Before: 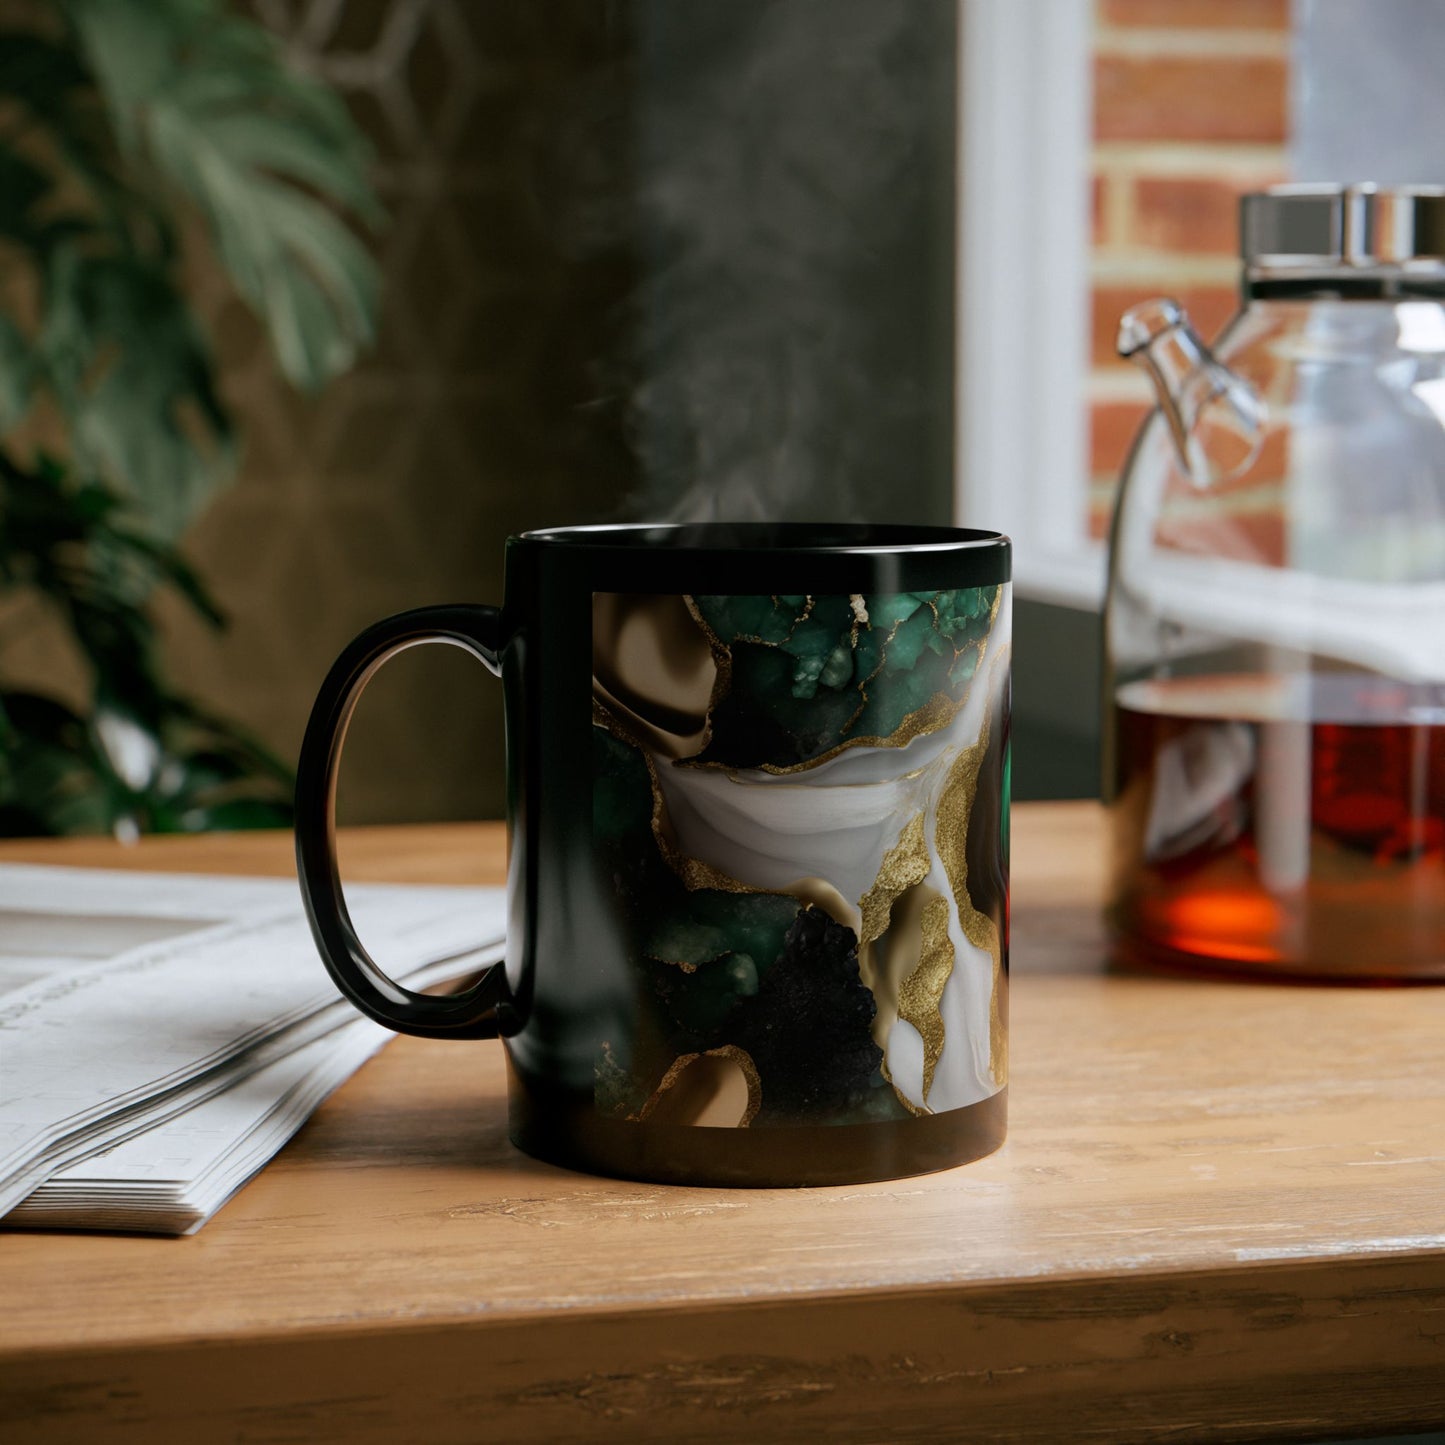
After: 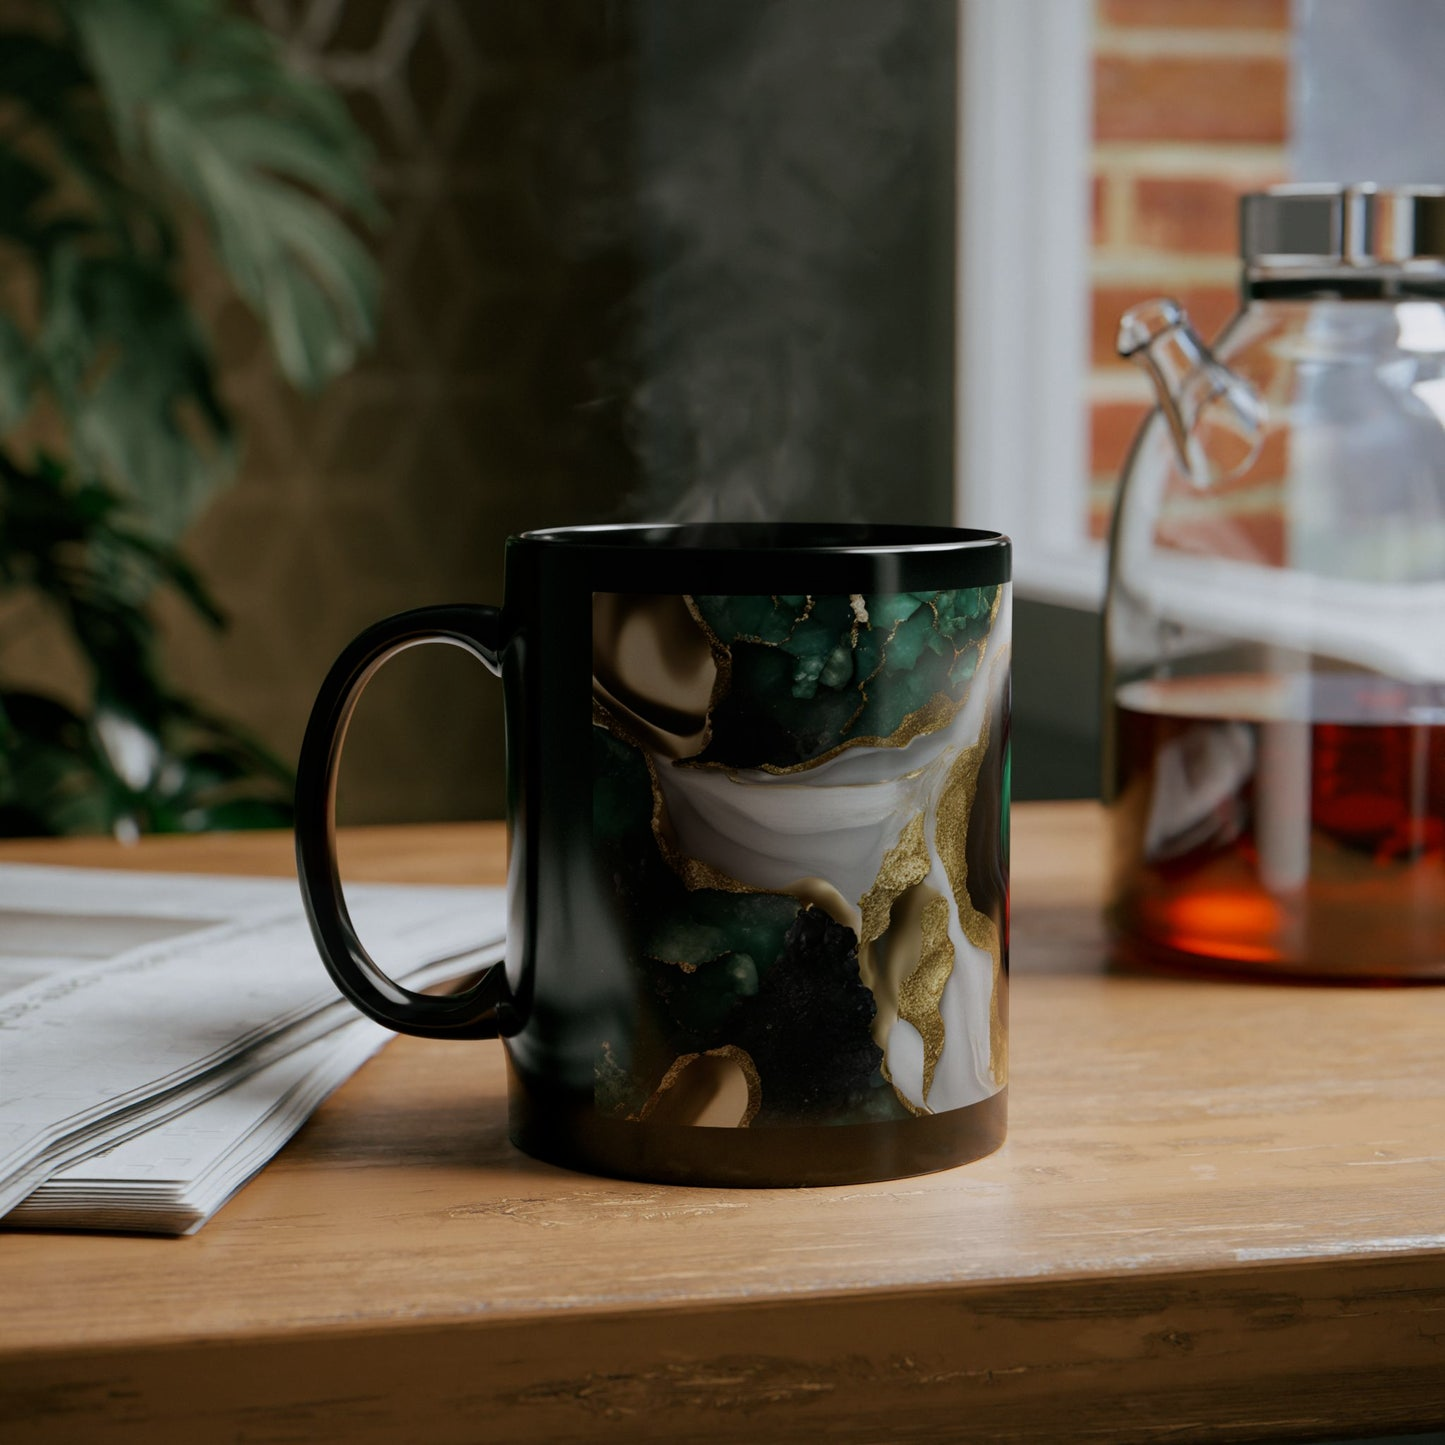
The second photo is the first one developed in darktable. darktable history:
exposure: exposure -0.304 EV, compensate exposure bias true, compensate highlight preservation false
